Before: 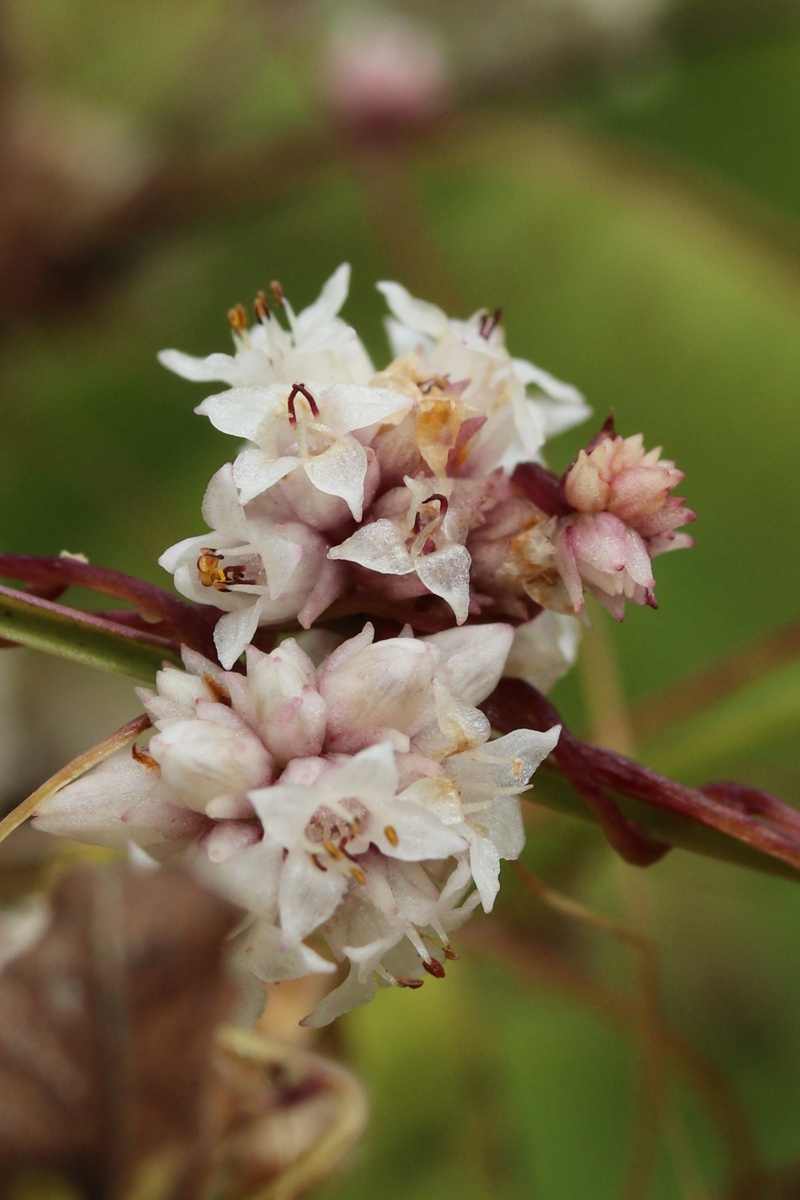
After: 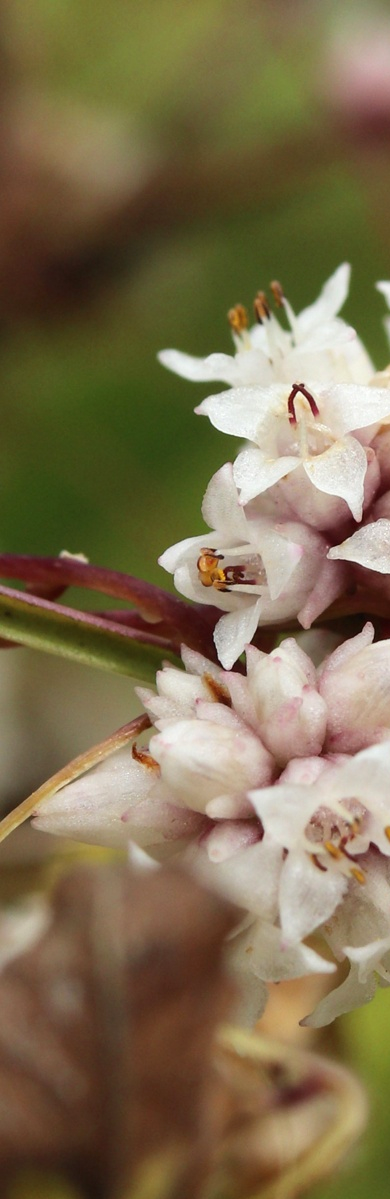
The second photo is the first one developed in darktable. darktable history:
crop and rotate: left 0.014%, top 0%, right 51.234%
exposure: exposure 0.299 EV, compensate exposure bias true, compensate highlight preservation false
